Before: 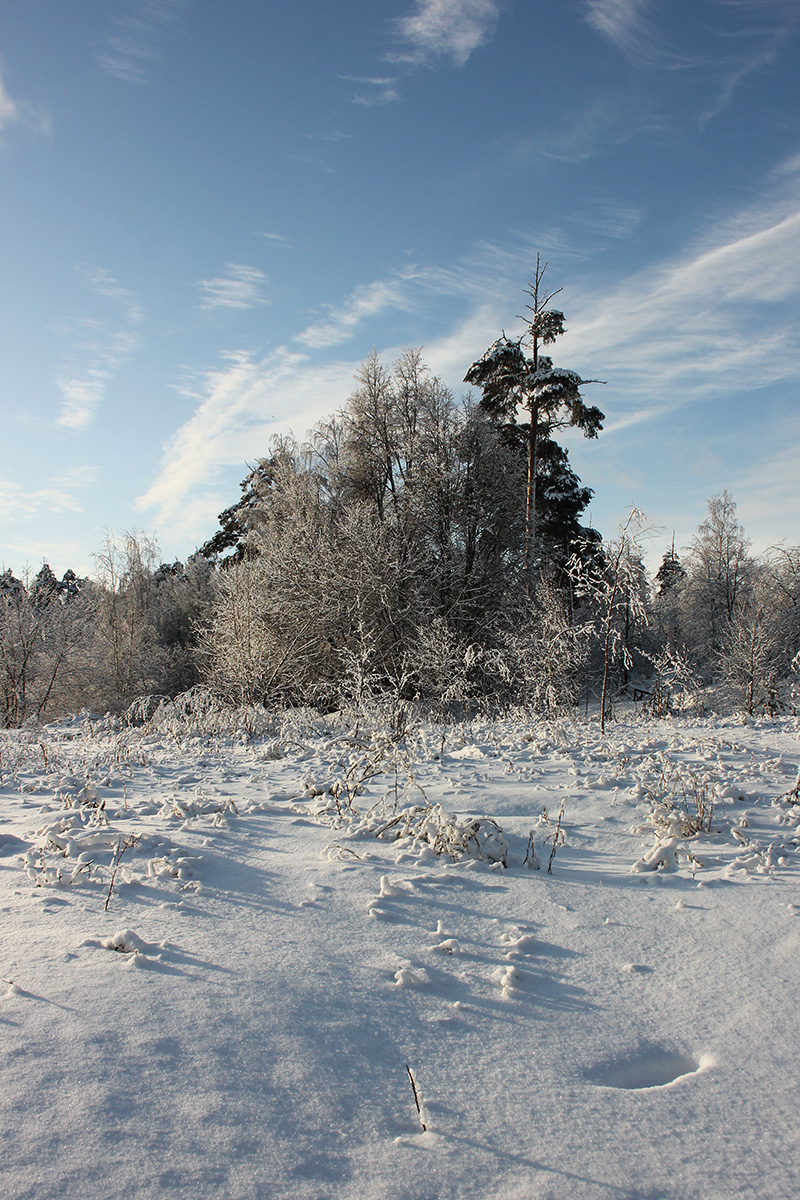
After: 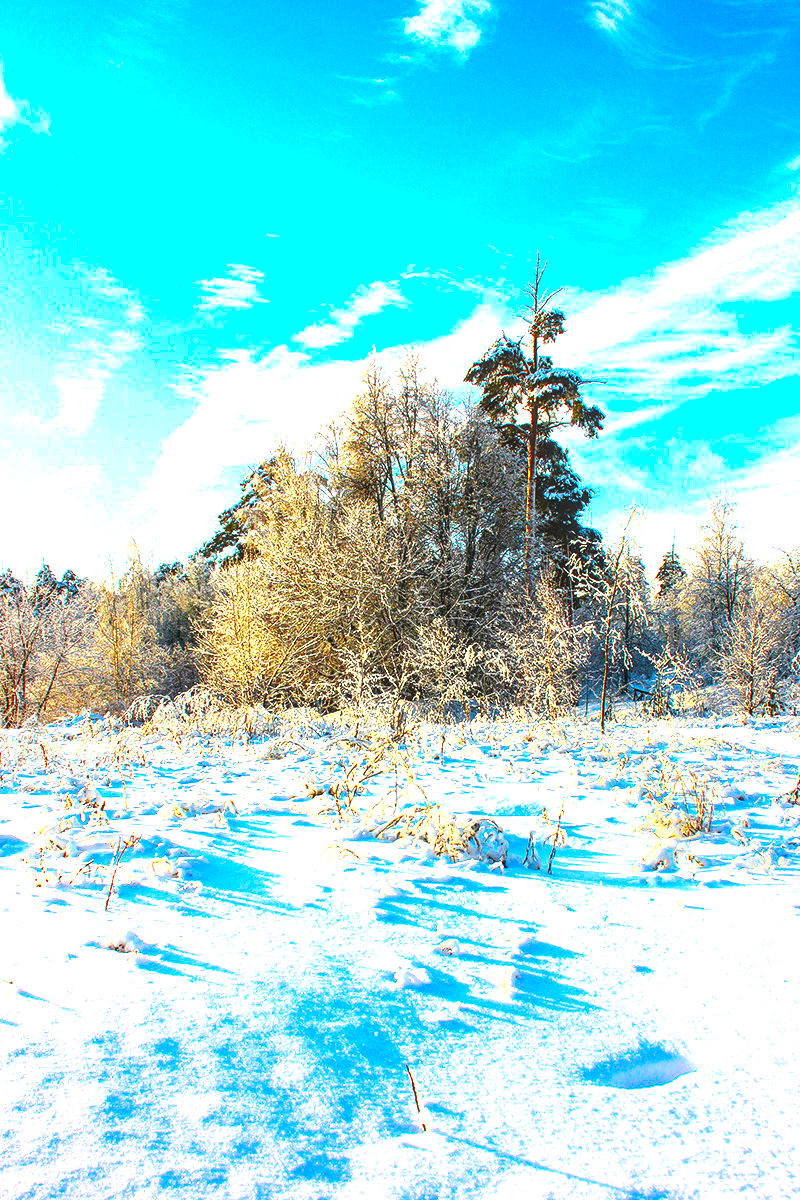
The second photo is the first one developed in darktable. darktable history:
color correction: highlights b* 0.058, saturation 2.96
local contrast: on, module defaults
contrast brightness saturation: contrast 0.204, brightness 0.162, saturation 0.222
levels: levels [0, 0.352, 0.703]
